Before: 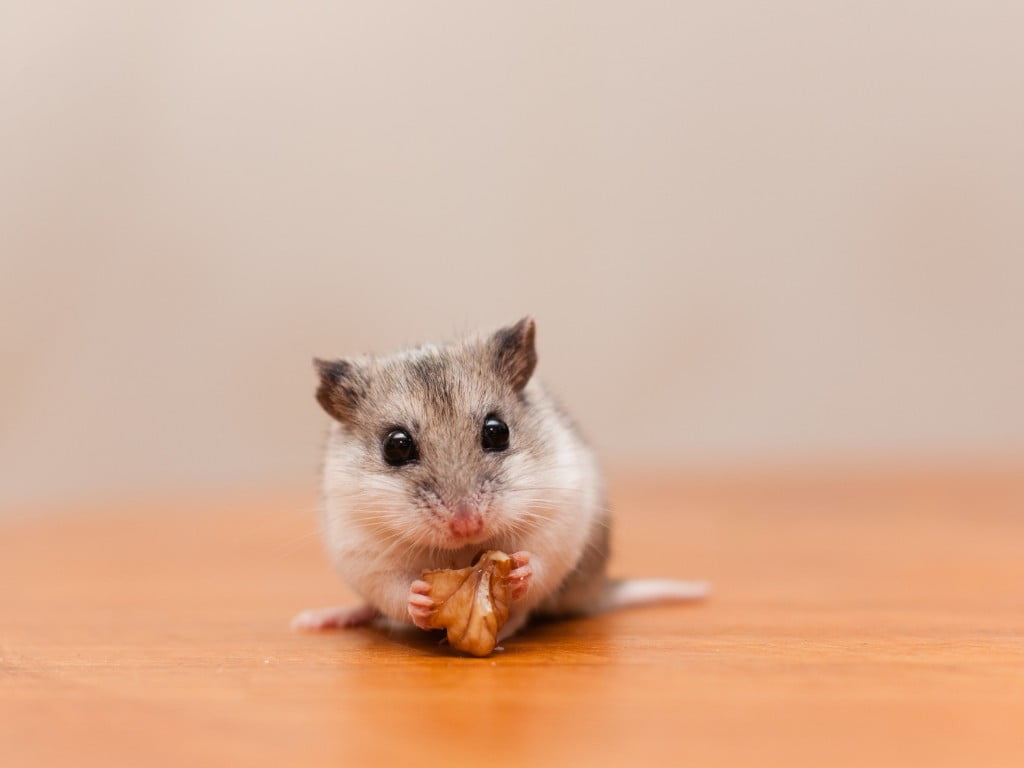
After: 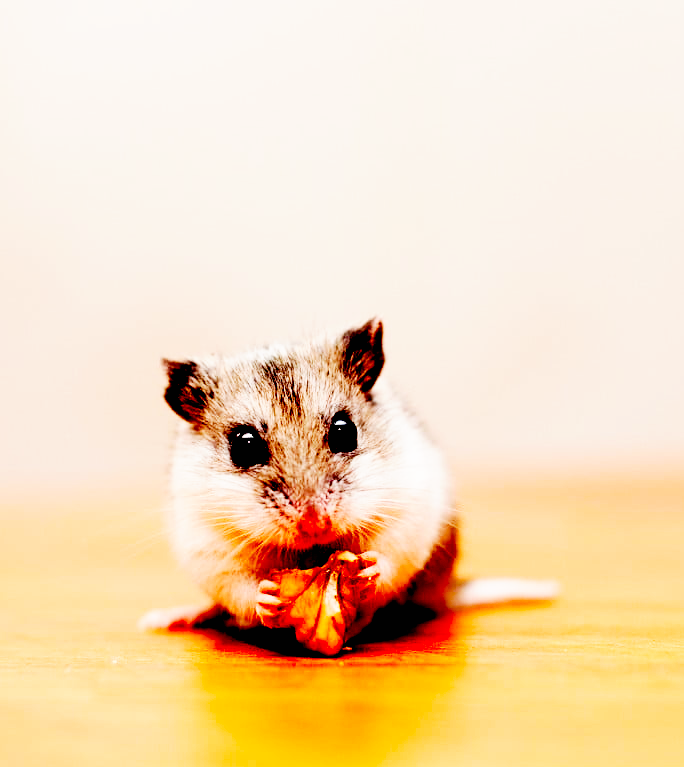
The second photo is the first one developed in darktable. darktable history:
crop and rotate: left 14.907%, right 18.217%
exposure: black level correction 0.1, exposure -0.088 EV, compensate exposure bias true, compensate highlight preservation false
sharpen: amount 0.217
base curve: curves: ch0 [(0, 0) (0.007, 0.004) (0.027, 0.03) (0.046, 0.07) (0.207, 0.54) (0.442, 0.872) (0.673, 0.972) (1, 1)], preserve colors none
